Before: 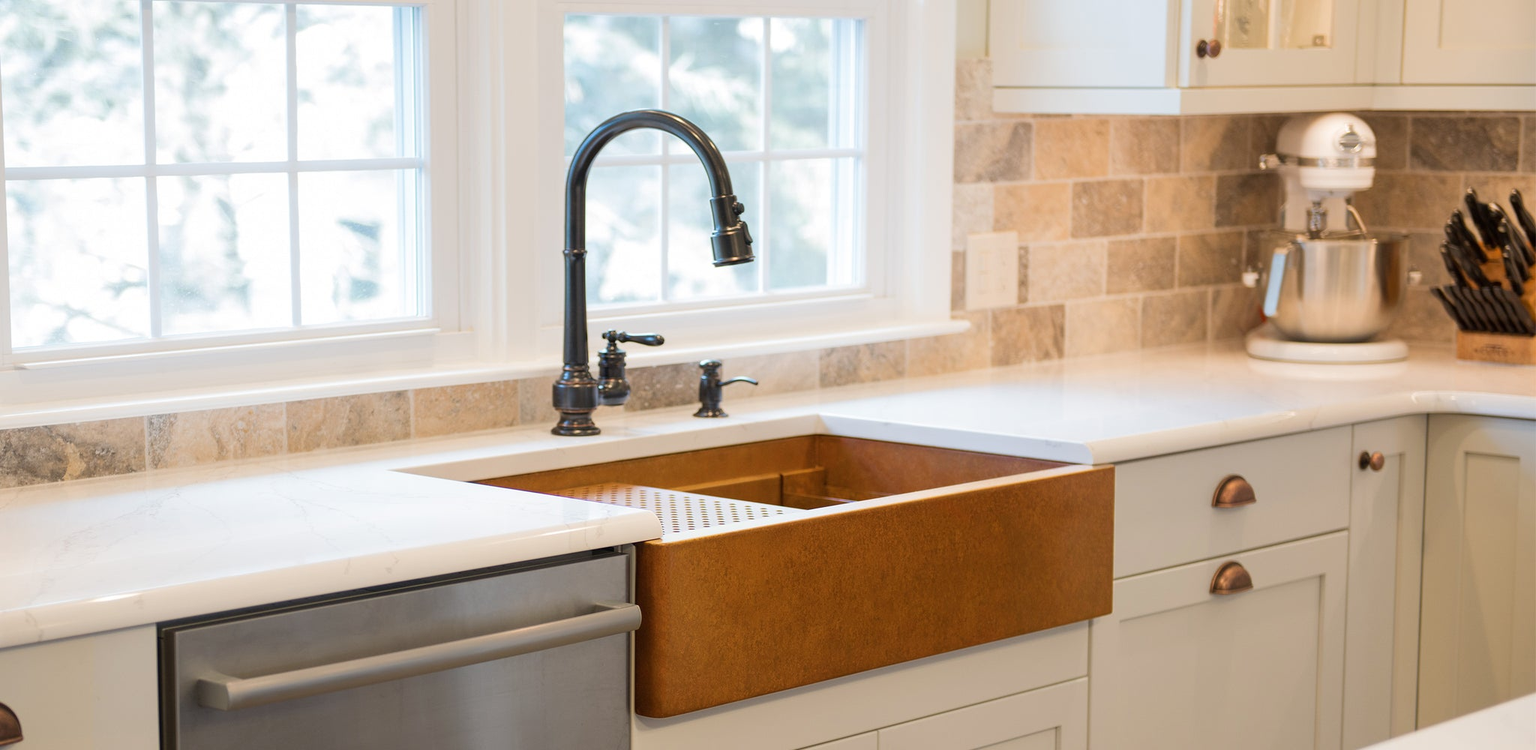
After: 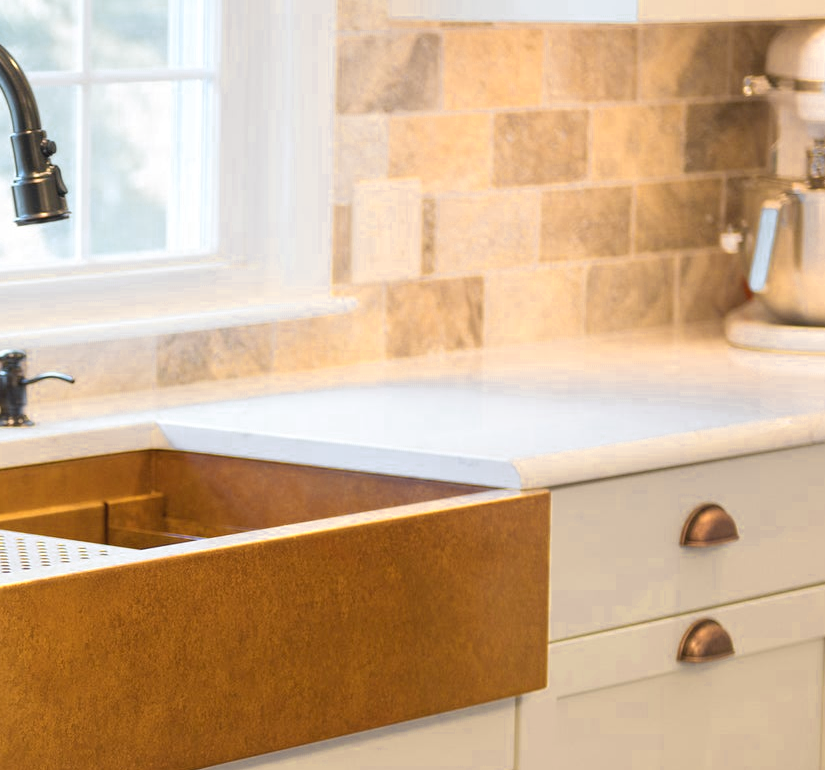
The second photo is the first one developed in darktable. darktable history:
crop: left 45.714%, top 13.074%, right 13.975%, bottom 9.826%
color zones: curves: ch0 [(0.004, 0.306) (0.107, 0.448) (0.252, 0.656) (0.41, 0.398) (0.595, 0.515) (0.768, 0.628)]; ch1 [(0.07, 0.323) (0.151, 0.452) (0.252, 0.608) (0.346, 0.221) (0.463, 0.189) (0.61, 0.368) (0.735, 0.395) (0.921, 0.412)]; ch2 [(0, 0.476) (0.132, 0.512) (0.243, 0.512) (0.397, 0.48) (0.522, 0.376) (0.634, 0.536) (0.761, 0.46)]
contrast brightness saturation: contrast 0.03, brightness 0.056, saturation 0.131
